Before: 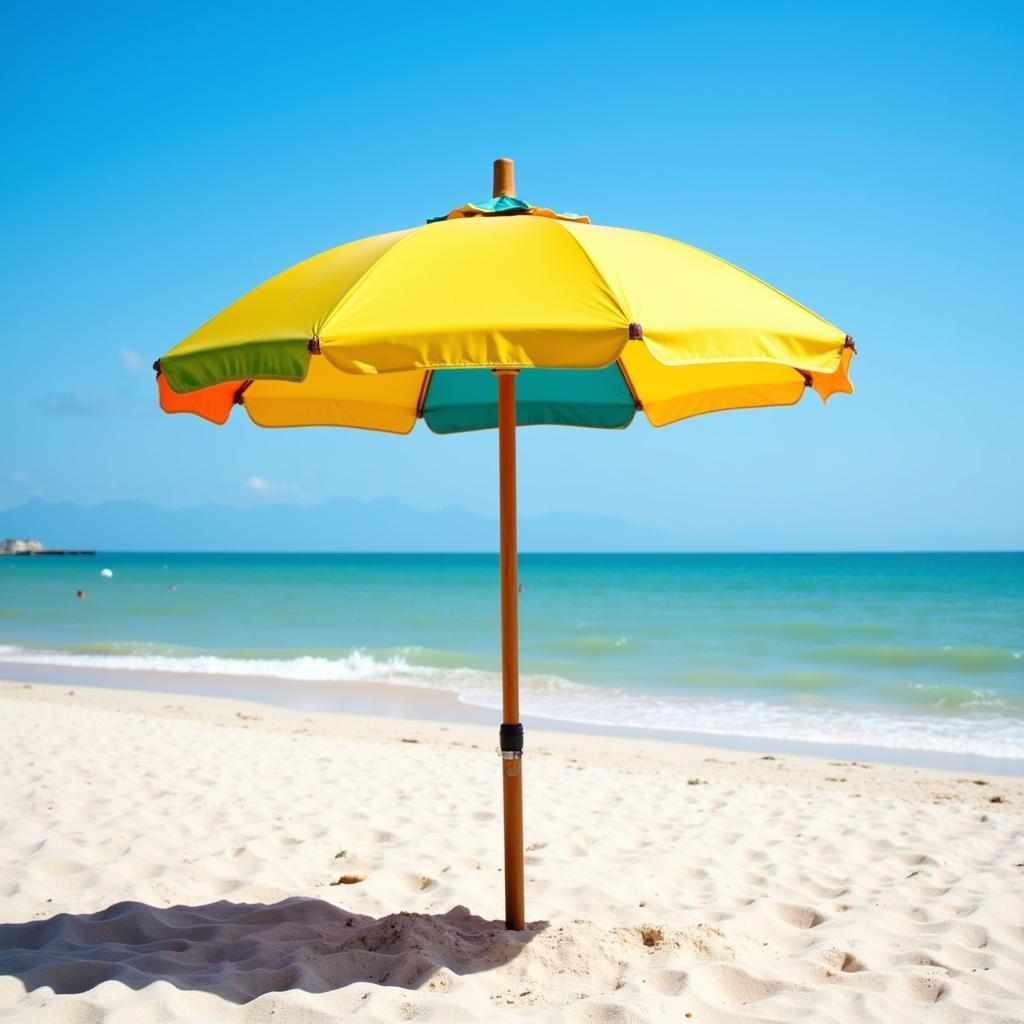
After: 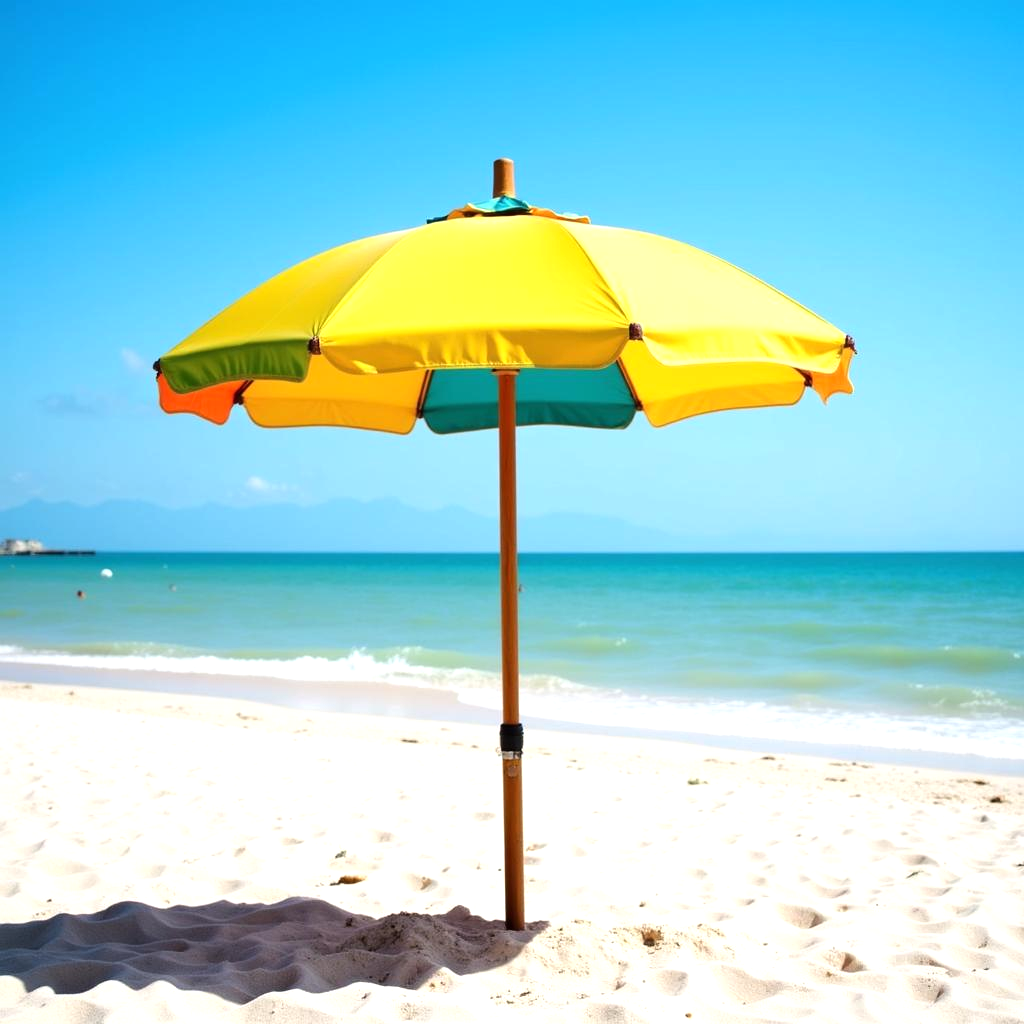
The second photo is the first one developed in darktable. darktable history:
tone equalizer: -8 EV -0.441 EV, -7 EV -0.391 EV, -6 EV -0.349 EV, -5 EV -0.258 EV, -3 EV 0.23 EV, -2 EV 0.304 EV, -1 EV 0.404 EV, +0 EV 0.413 EV, edges refinement/feathering 500, mask exposure compensation -1.57 EV, preserve details no
